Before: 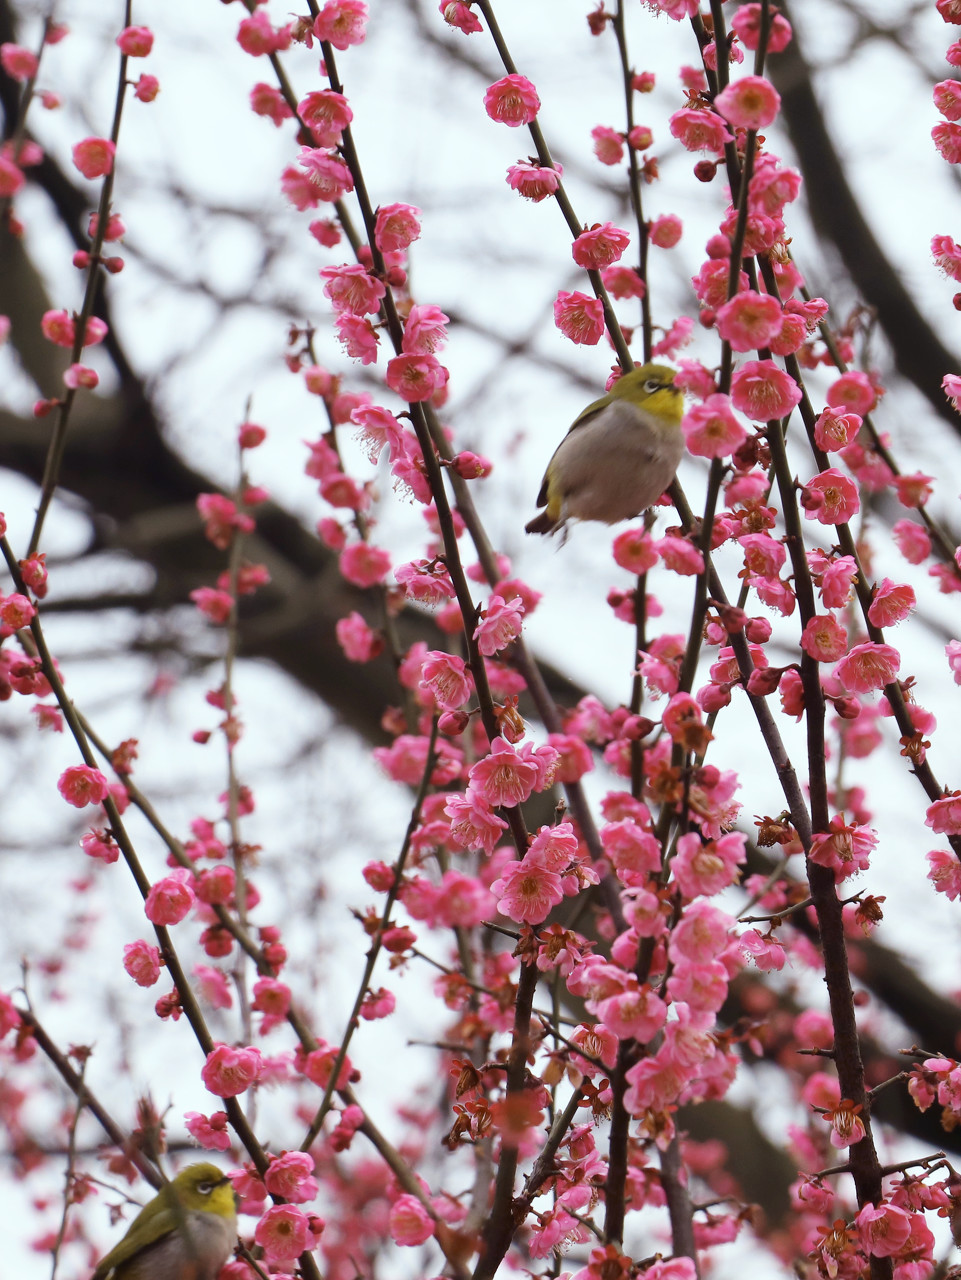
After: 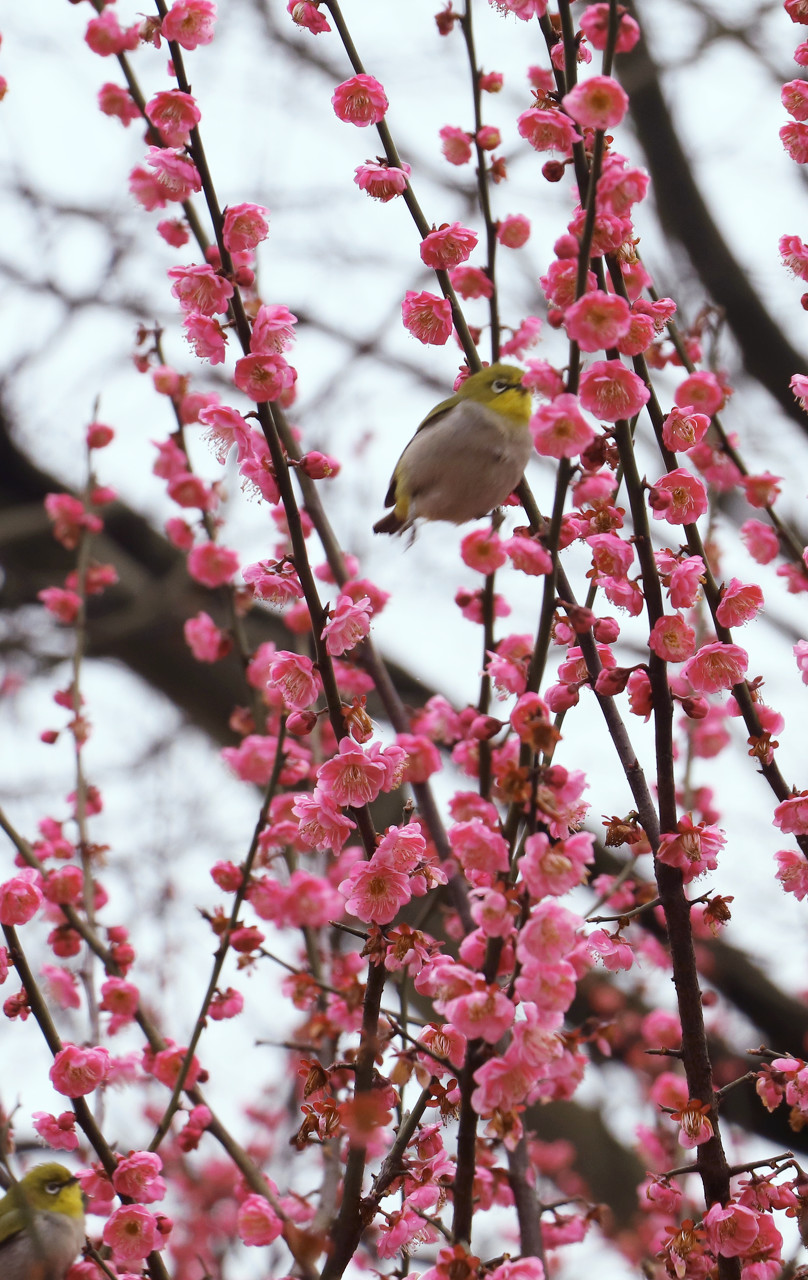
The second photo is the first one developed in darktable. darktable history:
crop: left 15.859%
